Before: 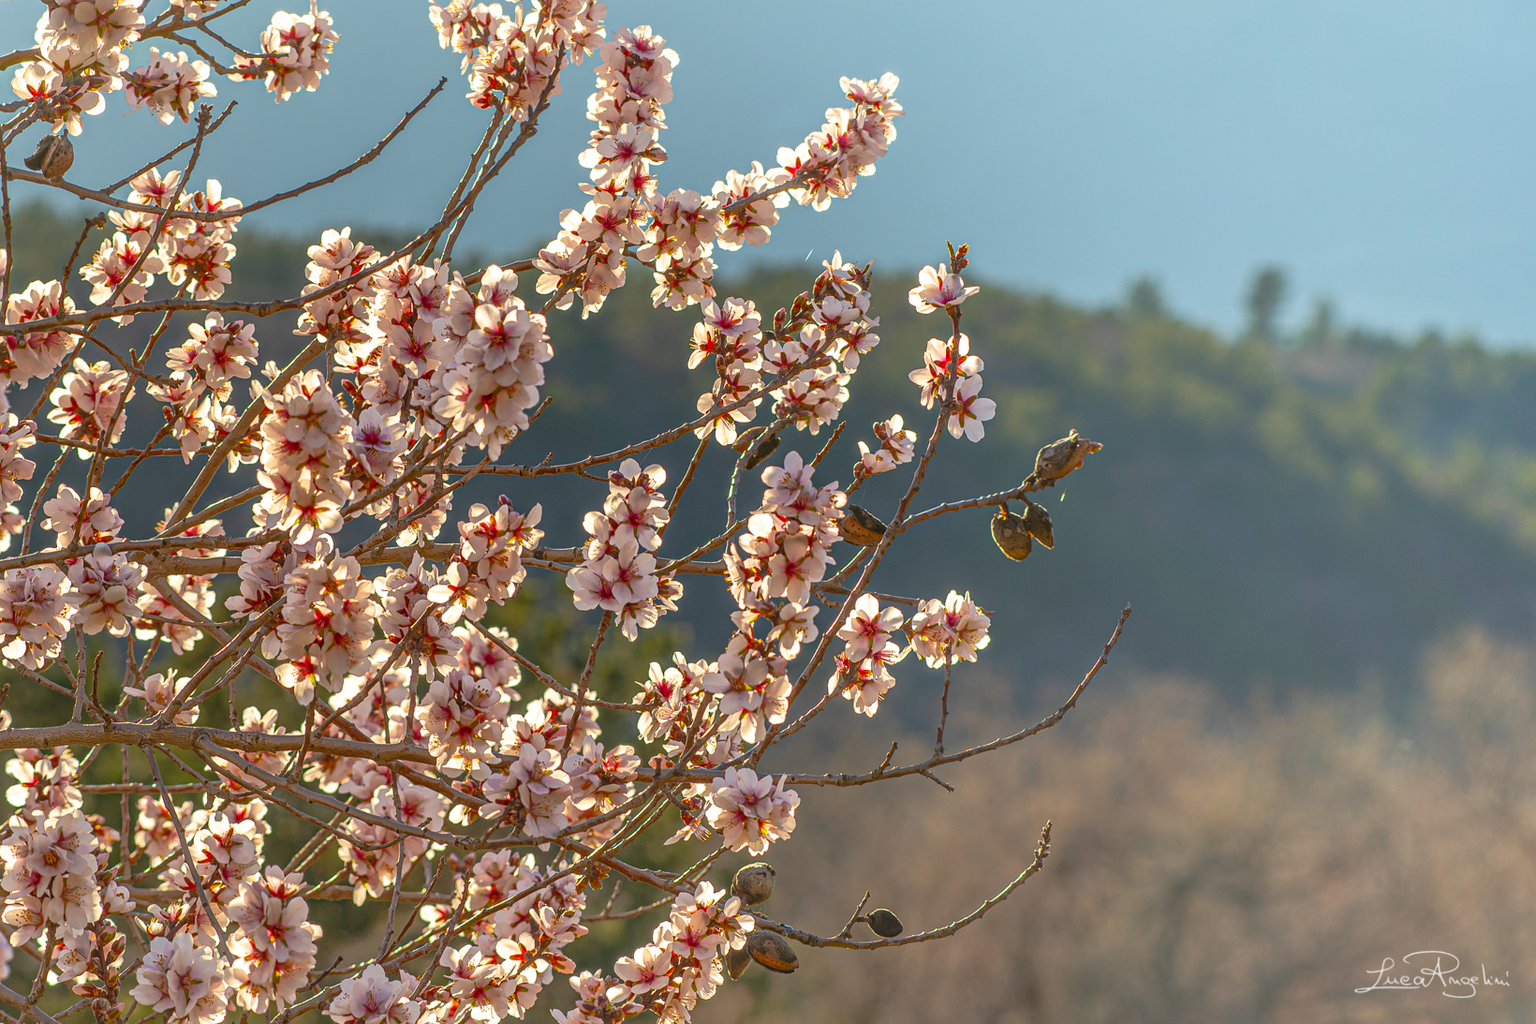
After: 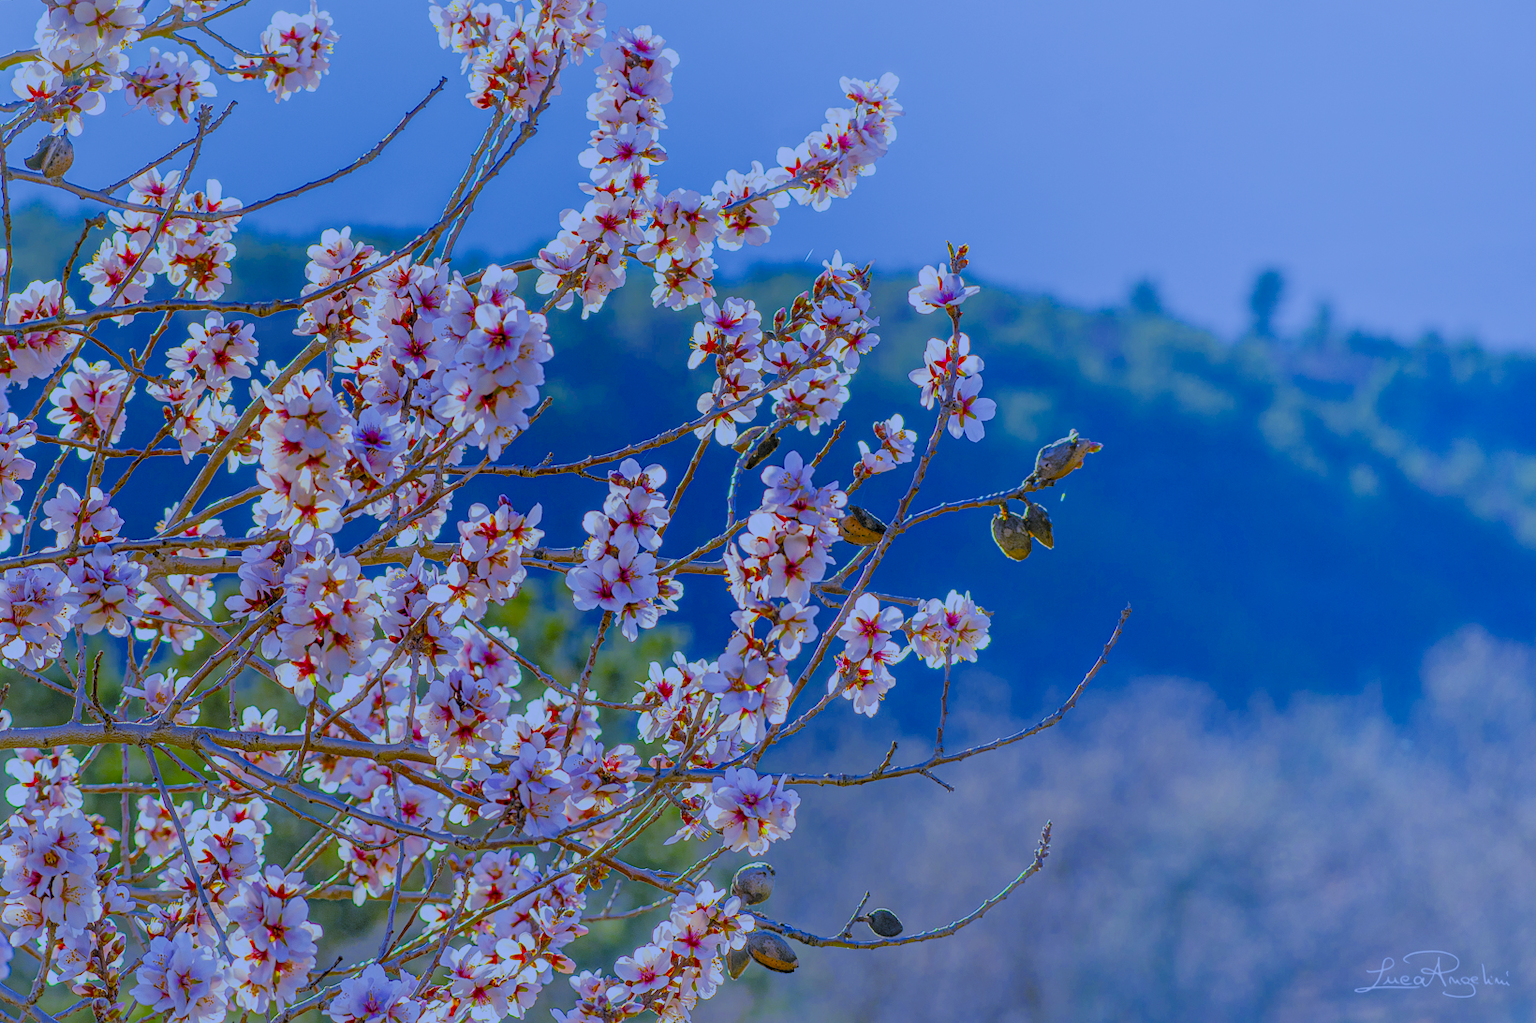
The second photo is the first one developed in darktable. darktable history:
white balance: red 0.766, blue 1.537
color balance rgb: linear chroma grading › shadows 32%, linear chroma grading › global chroma -2%, linear chroma grading › mid-tones 4%, perceptual saturation grading › global saturation -2%, perceptual saturation grading › highlights -8%, perceptual saturation grading › mid-tones 8%, perceptual saturation grading › shadows 4%, perceptual brilliance grading › highlights 8%, perceptual brilliance grading › mid-tones 4%, perceptual brilliance grading › shadows 2%, global vibrance 16%, saturation formula JzAzBz (2021)
rgb levels: levels [[0.01, 0.419, 0.839], [0, 0.5, 1], [0, 0.5, 1]]
filmic rgb: white relative exposure 8 EV, threshold 3 EV, hardness 2.44, latitude 10.07%, contrast 0.72, highlights saturation mix 10%, shadows ↔ highlights balance 1.38%, color science v4 (2020), enable highlight reconstruction true
